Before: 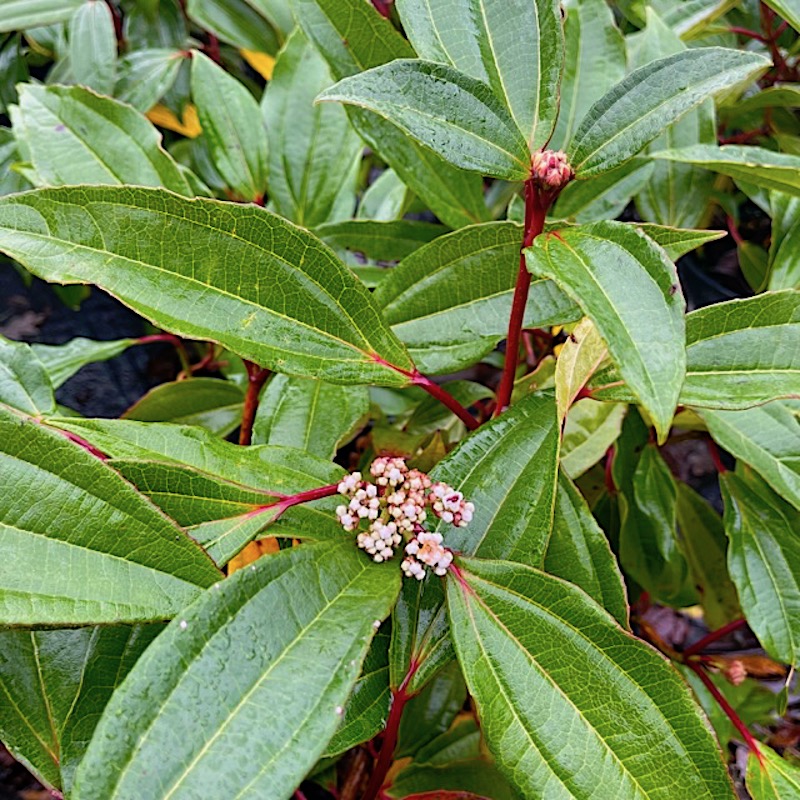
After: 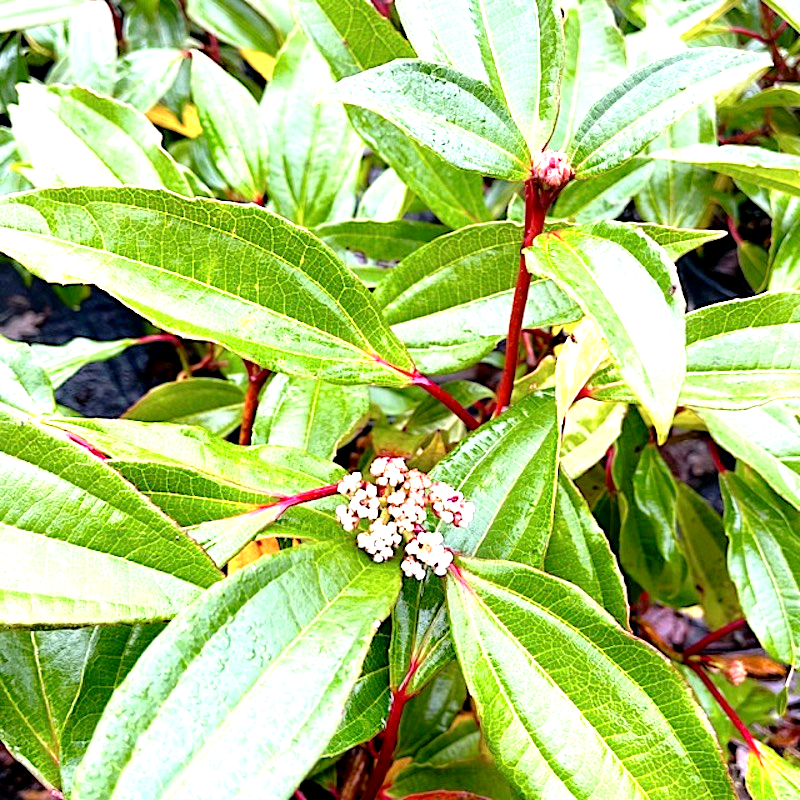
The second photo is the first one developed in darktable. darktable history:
tone equalizer: -8 EV -0.411 EV, -7 EV -0.357 EV, -6 EV -0.347 EV, -5 EV -0.212 EV, -3 EV 0.244 EV, -2 EV 0.305 EV, -1 EV 0.369 EV, +0 EV 0.403 EV, mask exposure compensation -0.51 EV
exposure: black level correction 0, exposure 1.199 EV, compensate exposure bias true, compensate highlight preservation false
color zones: curves: ch0 [(0.224, 0.526) (0.75, 0.5)]; ch1 [(0.055, 0.526) (0.224, 0.761) (0.377, 0.526) (0.75, 0.5)], mix -132.11%
